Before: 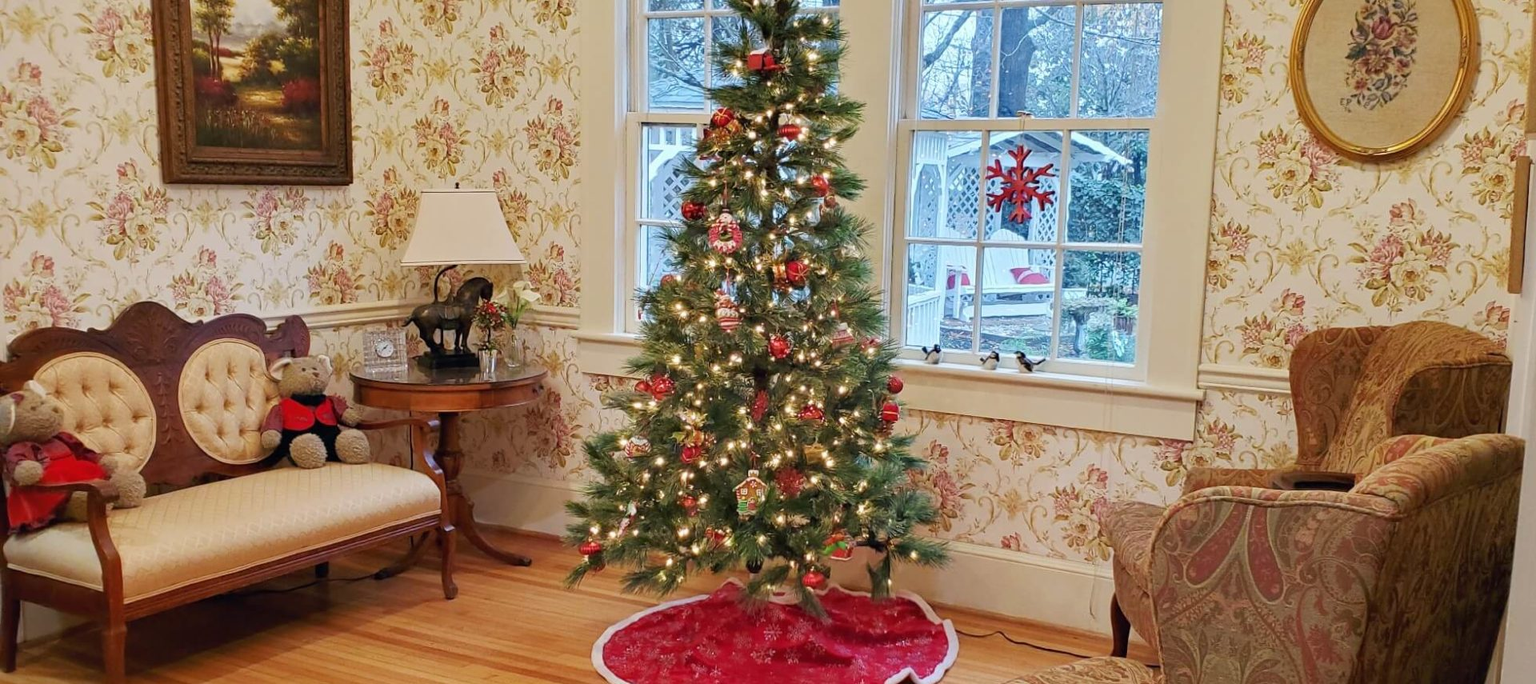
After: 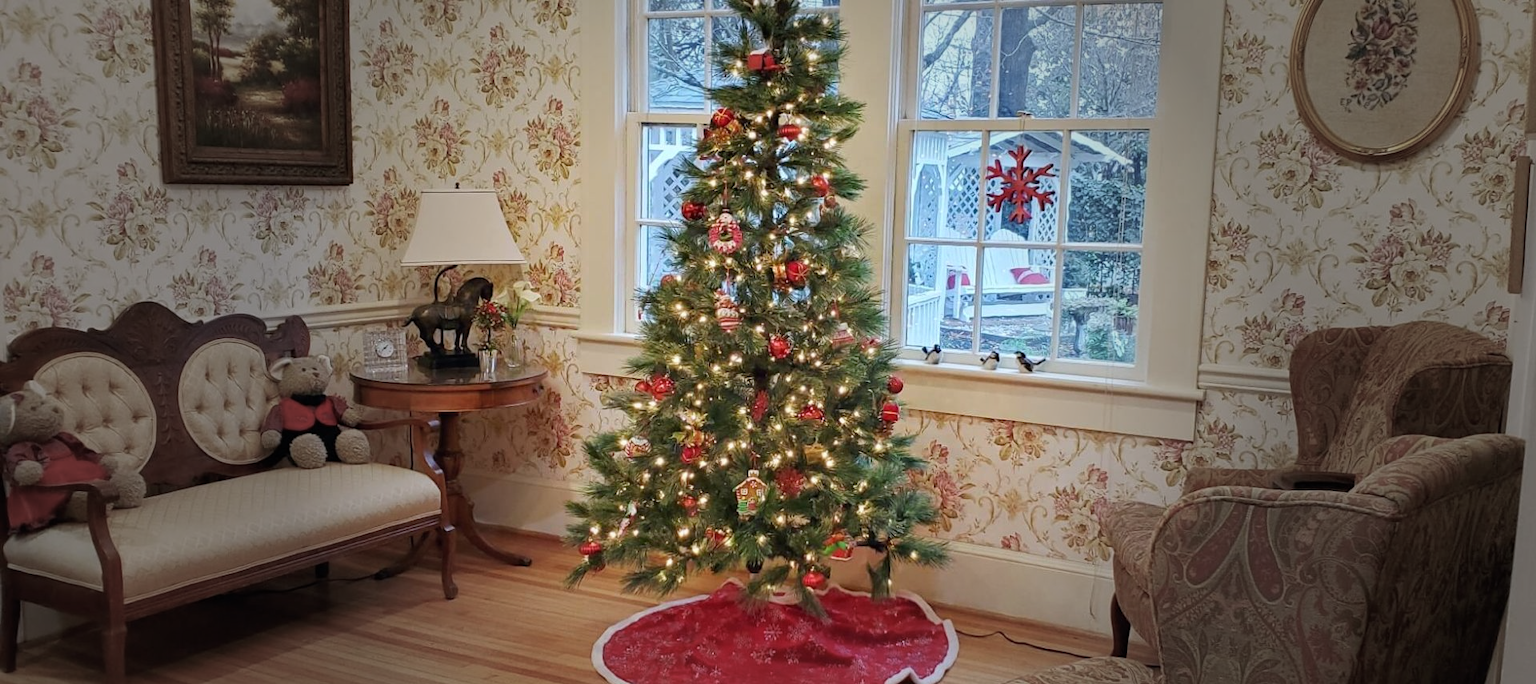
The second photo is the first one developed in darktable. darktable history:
white balance: red 0.988, blue 1.017
vignetting: fall-off start 31.28%, fall-off radius 34.64%, brightness -0.575
